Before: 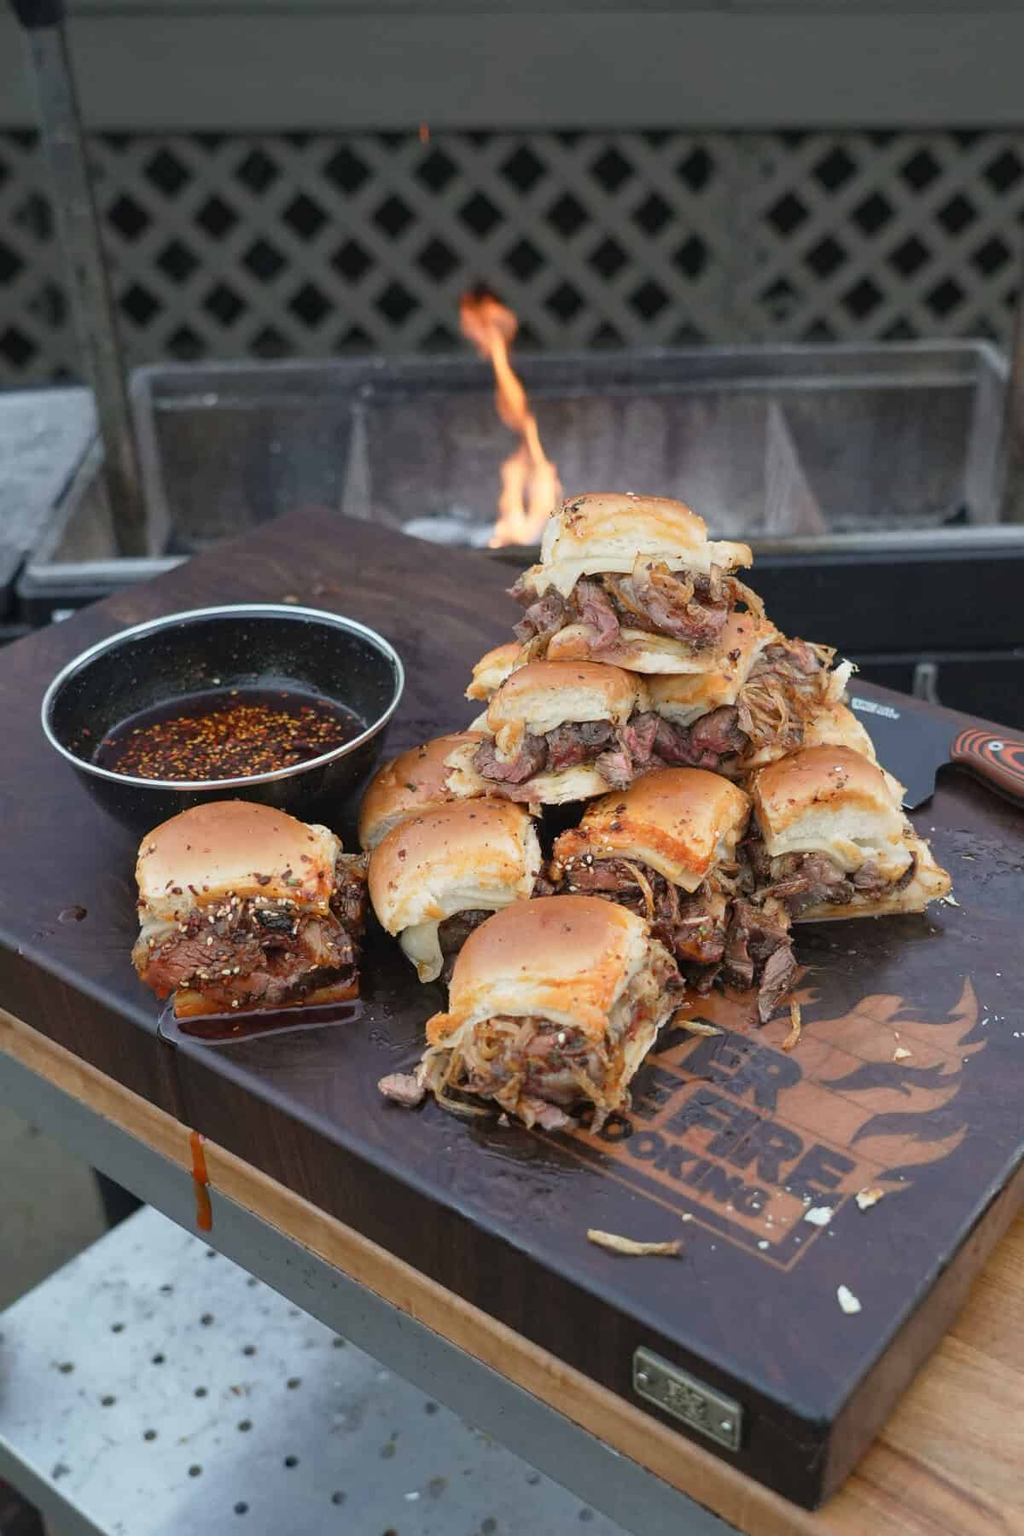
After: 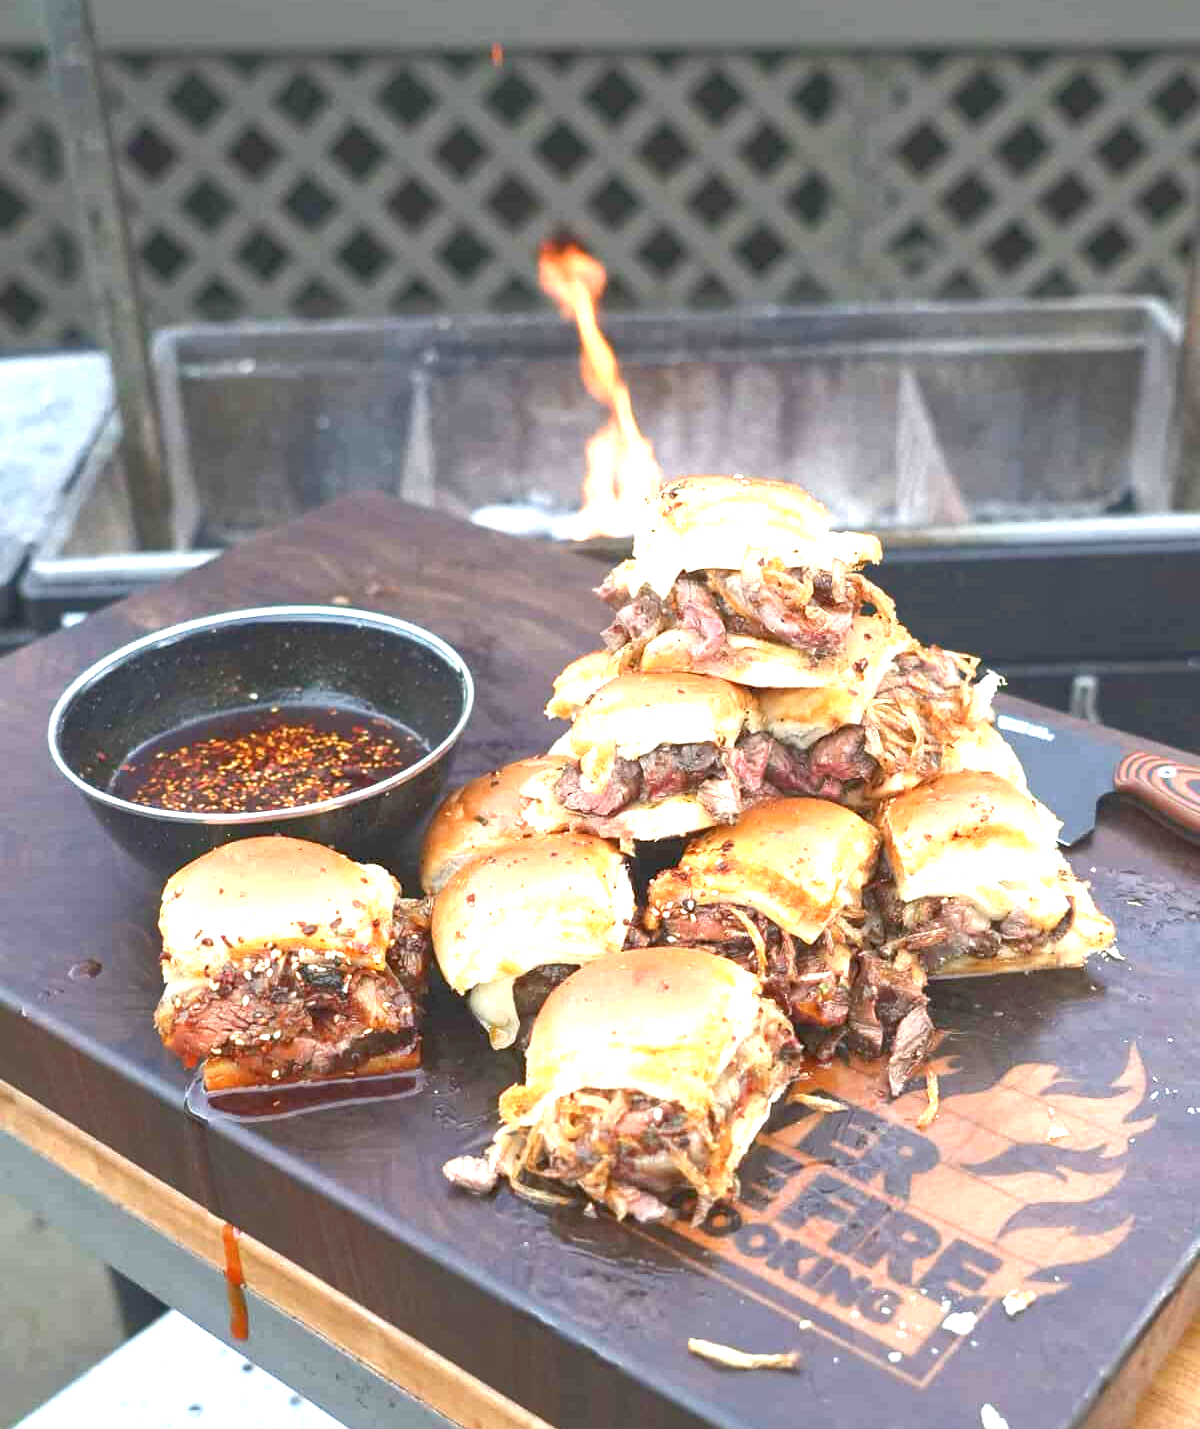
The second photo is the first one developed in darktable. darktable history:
crop and rotate: top 5.667%, bottom 14.937%
rgb curve: curves: ch0 [(0, 0) (0.072, 0.166) (0.217, 0.293) (0.414, 0.42) (1, 1)], compensate middle gray true, preserve colors basic power
exposure: black level correction 0, exposure 1.625 EV, compensate exposure bias true, compensate highlight preservation false
